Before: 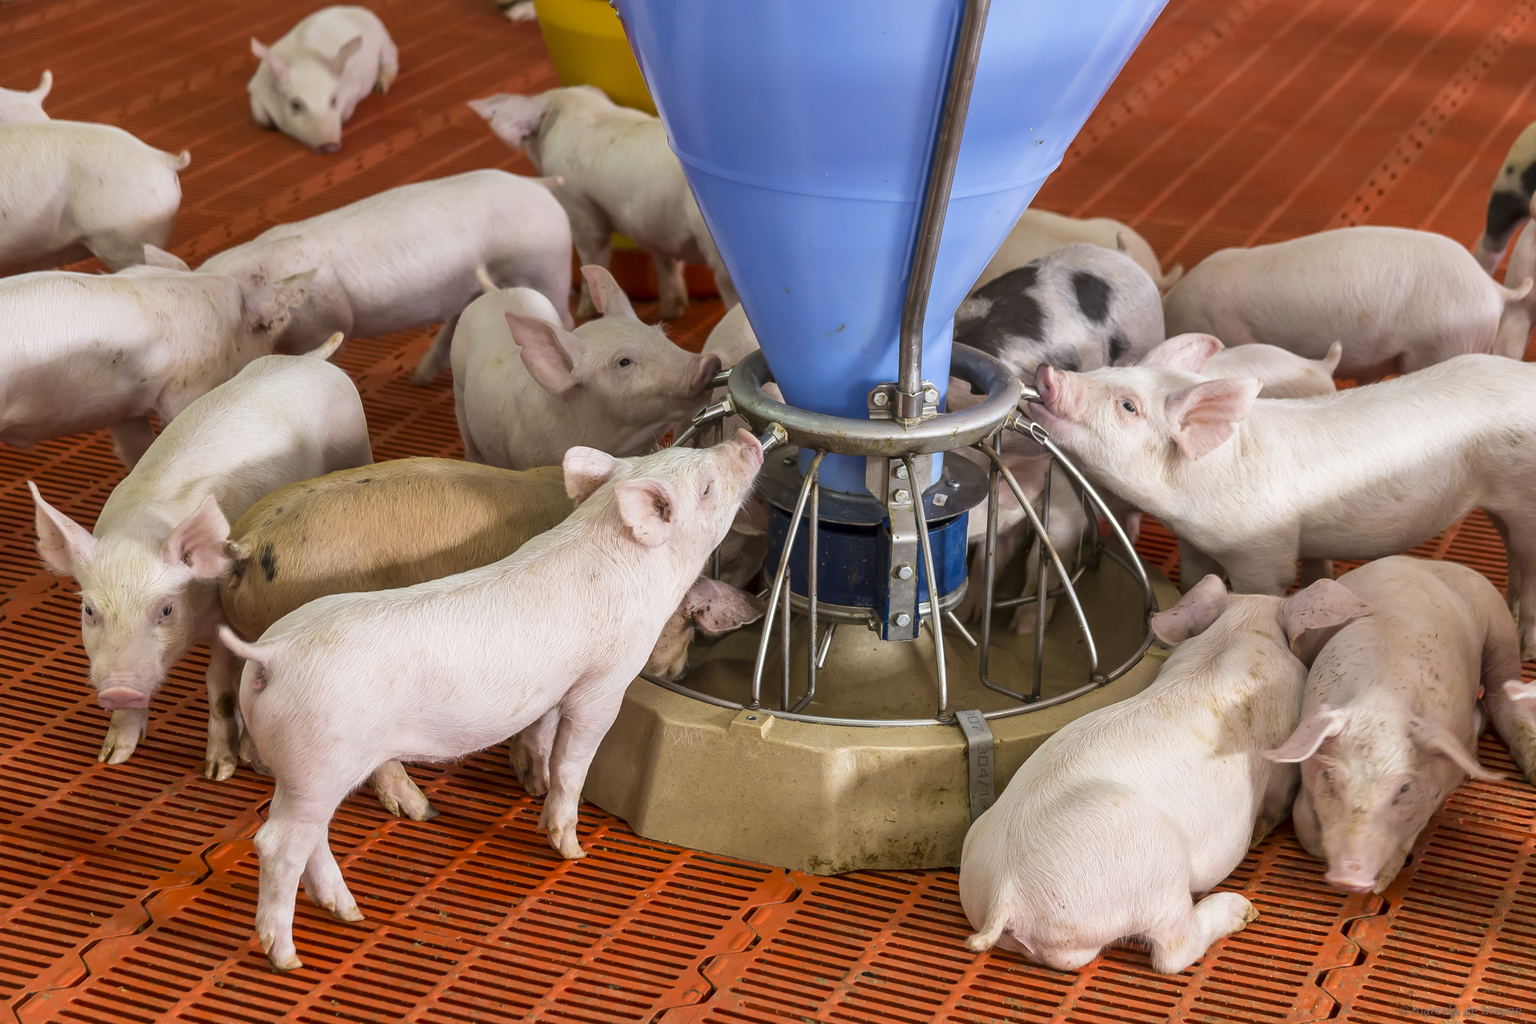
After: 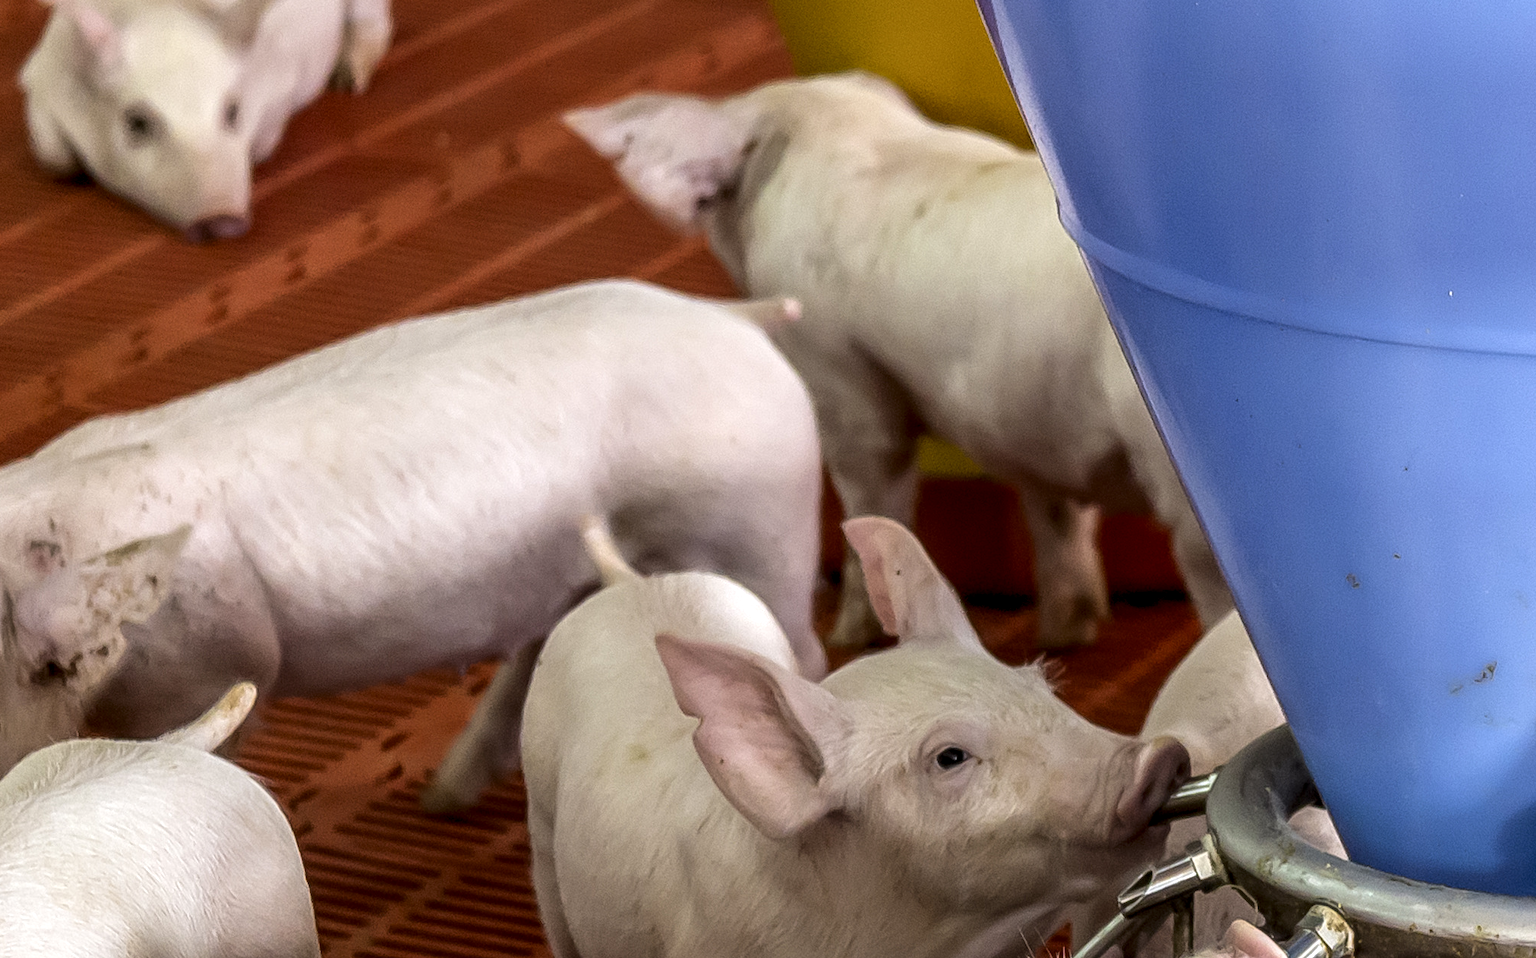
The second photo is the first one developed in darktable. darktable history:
crop: left 15.621%, top 5.462%, right 43.914%, bottom 56.663%
local contrast: highlights 60%, shadows 62%, detail 160%
exposure: exposure 0.128 EV, compensate highlight preservation false
